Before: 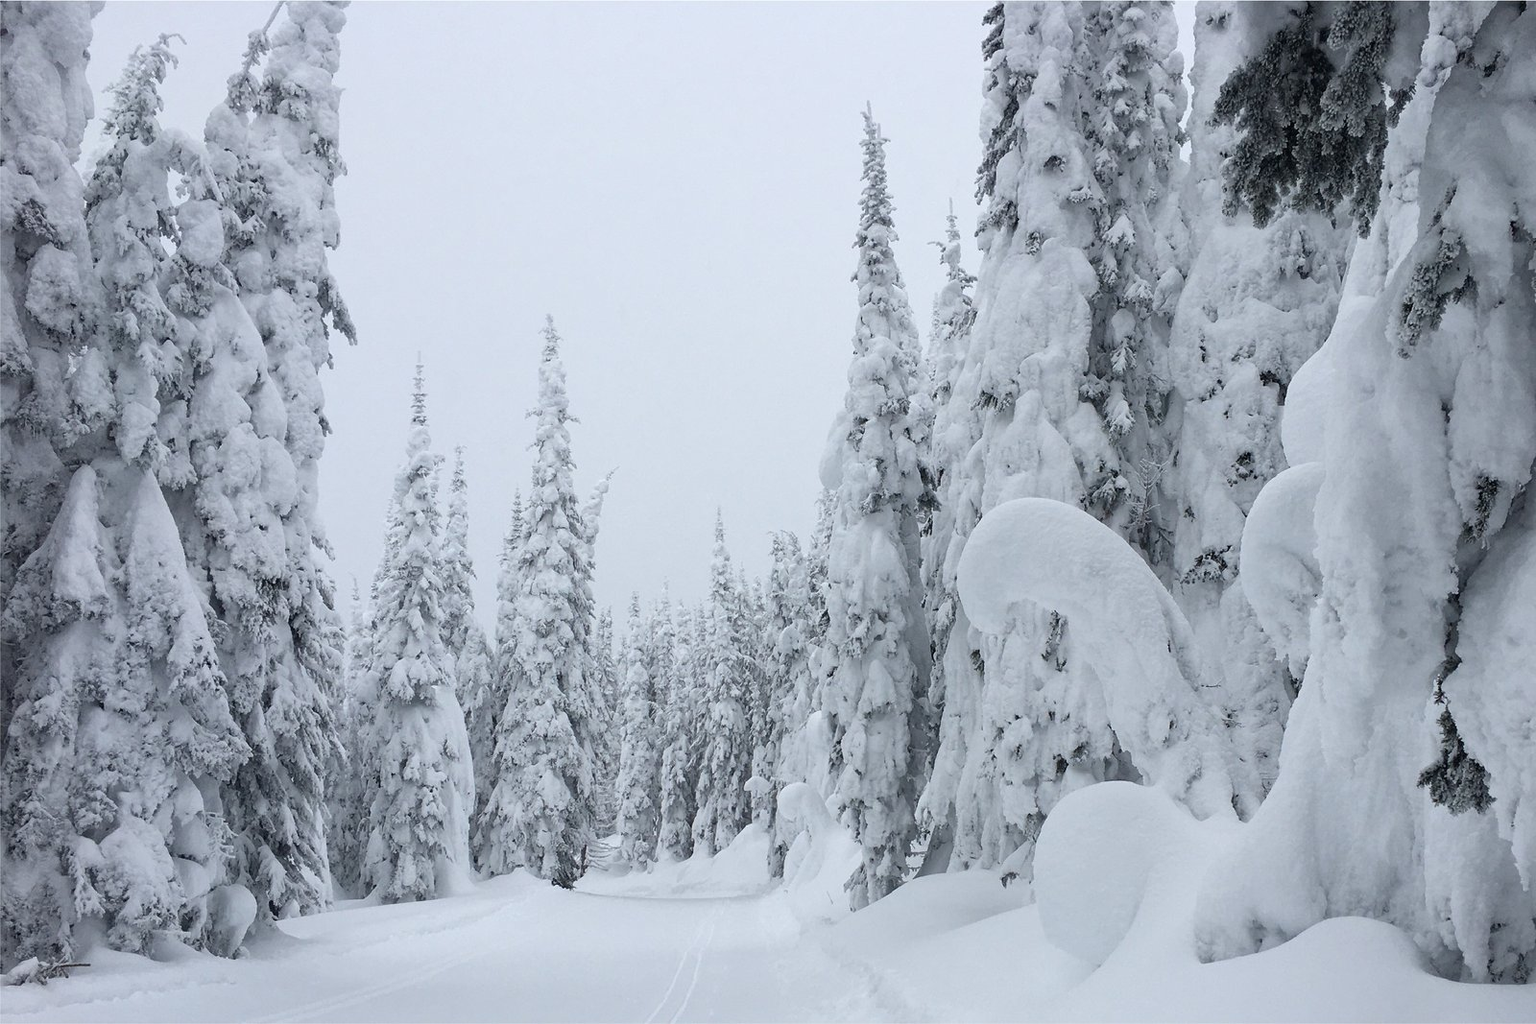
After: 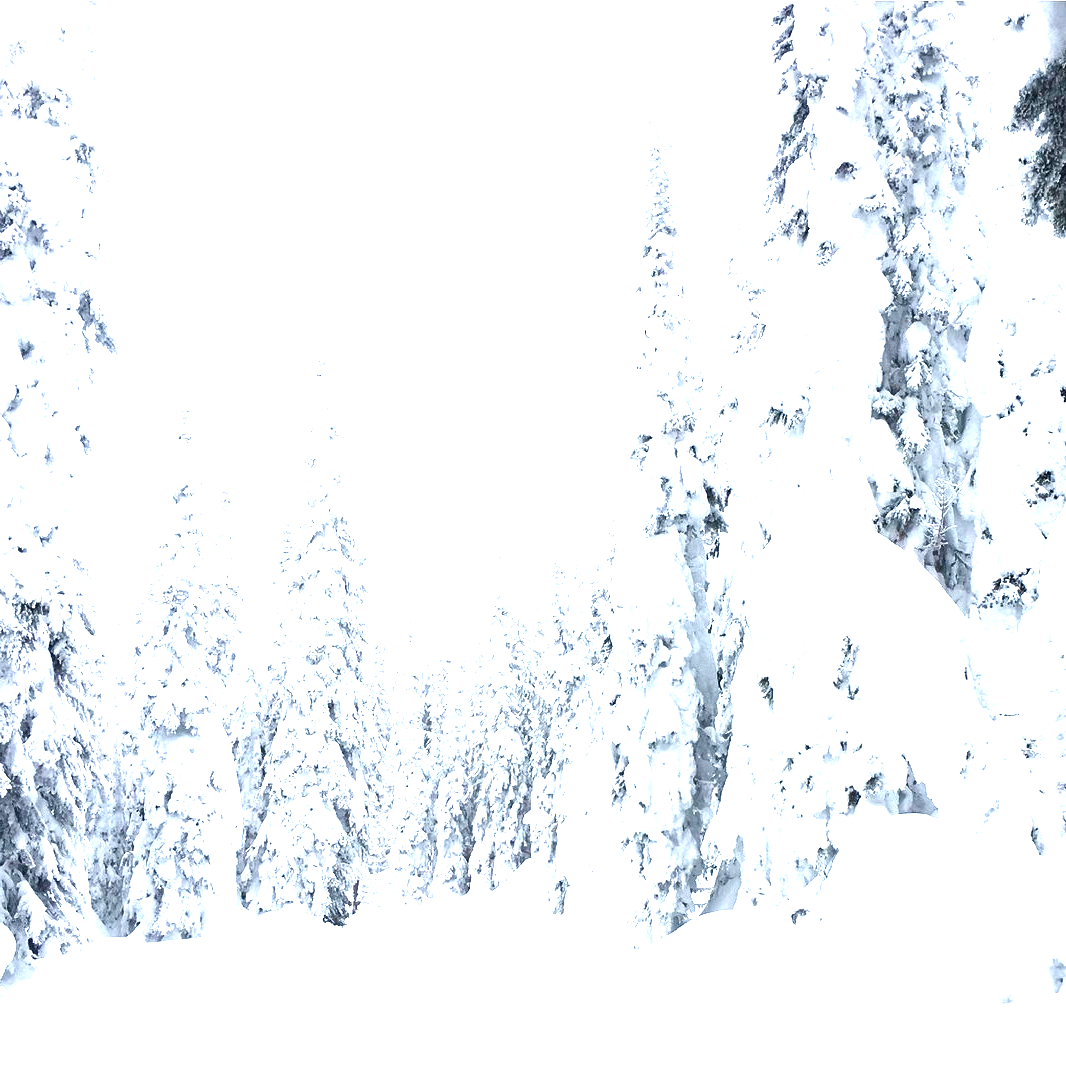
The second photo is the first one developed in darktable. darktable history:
color balance rgb: linear chroma grading › global chroma 16.62%, perceptual saturation grading › highlights -8.63%, perceptual saturation grading › mid-tones 18.66%, perceptual saturation grading › shadows 28.49%, perceptual brilliance grading › highlights 14.22%, perceptual brilliance grading › shadows -18.96%, global vibrance 27.71%
crop and rotate: left 15.754%, right 17.579%
exposure: exposure 1.5 EV, compensate highlight preservation false
